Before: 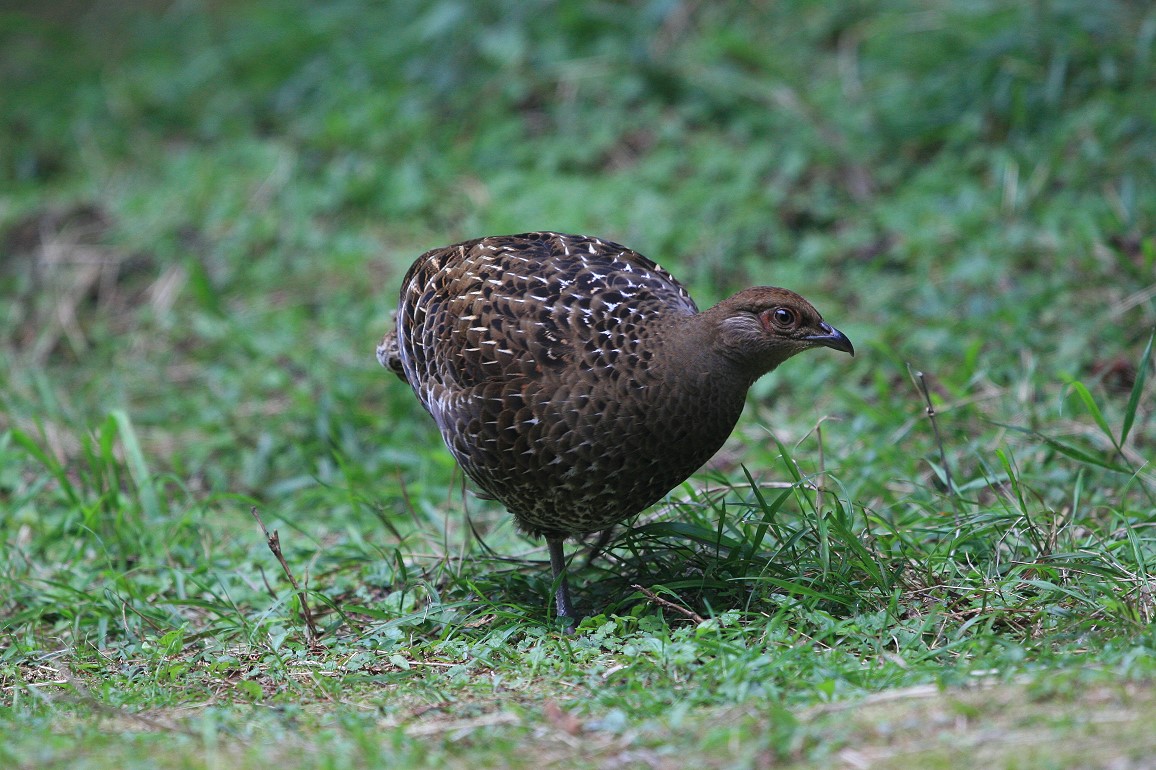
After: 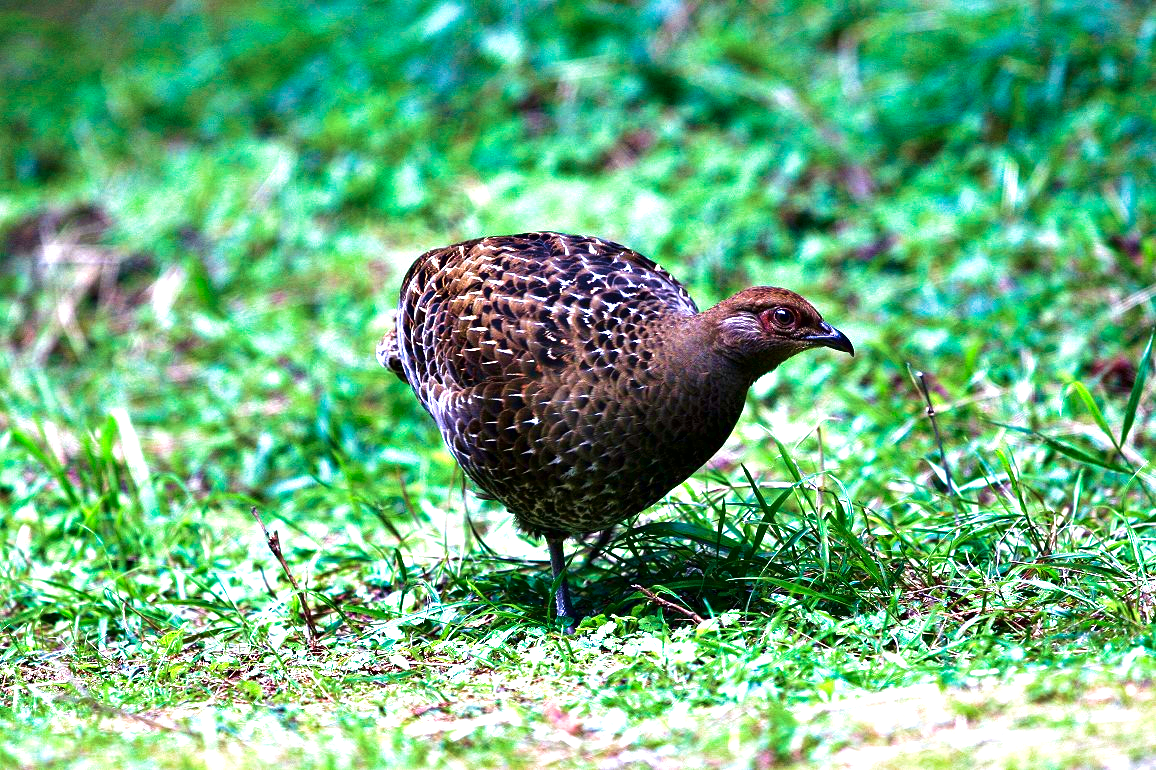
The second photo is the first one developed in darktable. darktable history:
contrast equalizer: y [[0.6 ×6], [0.55 ×6], [0 ×6], [0 ×6], [0 ×6]]
exposure: black level correction 0, exposure 1.38 EV, compensate highlight preservation false
contrast brightness saturation: contrast 0.067, brightness -0.147, saturation 0.115
velvia: strength 66.68%, mid-tones bias 0.976
